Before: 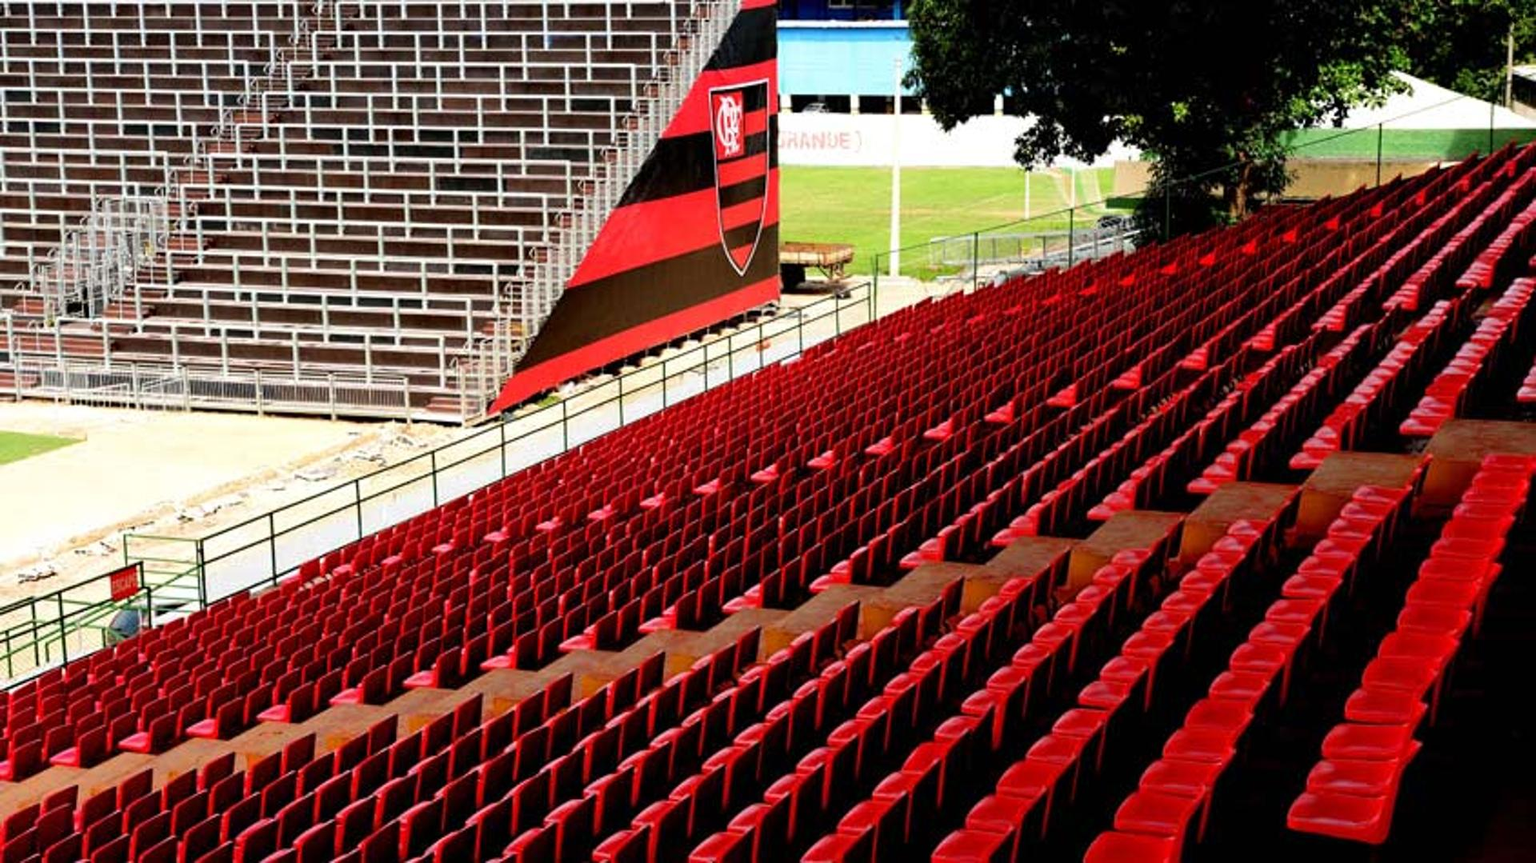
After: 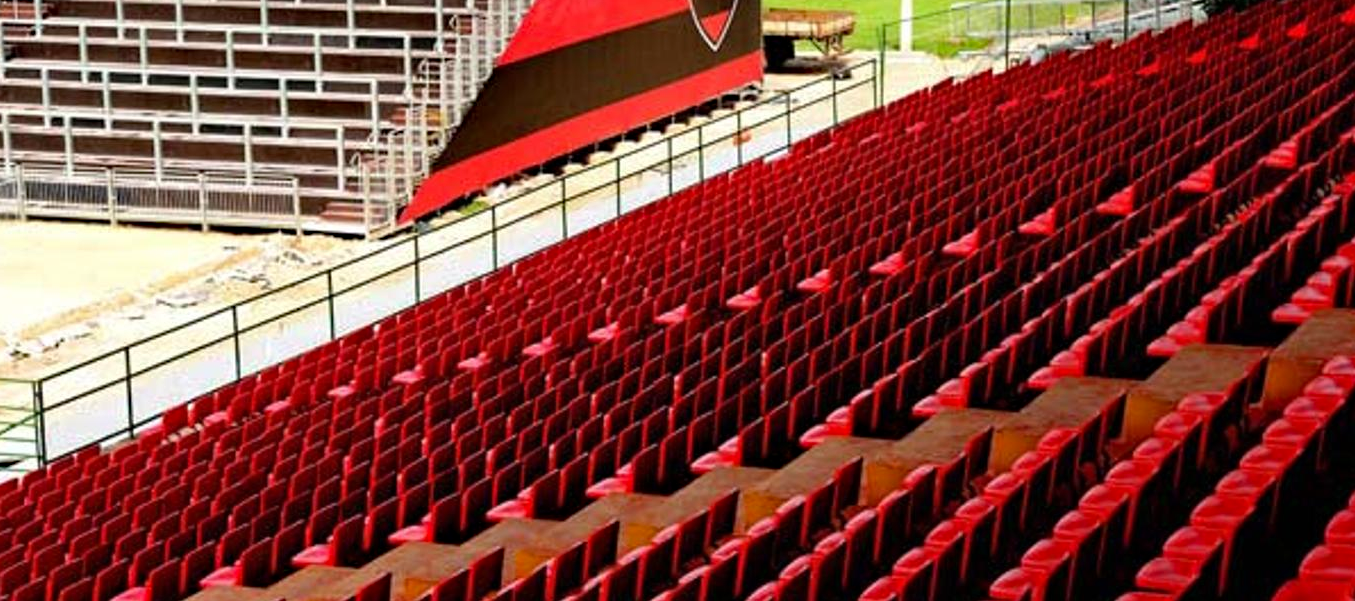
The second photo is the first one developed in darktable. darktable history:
crop: left 11.074%, top 27.294%, right 18.303%, bottom 16.988%
haze removal: adaptive false
